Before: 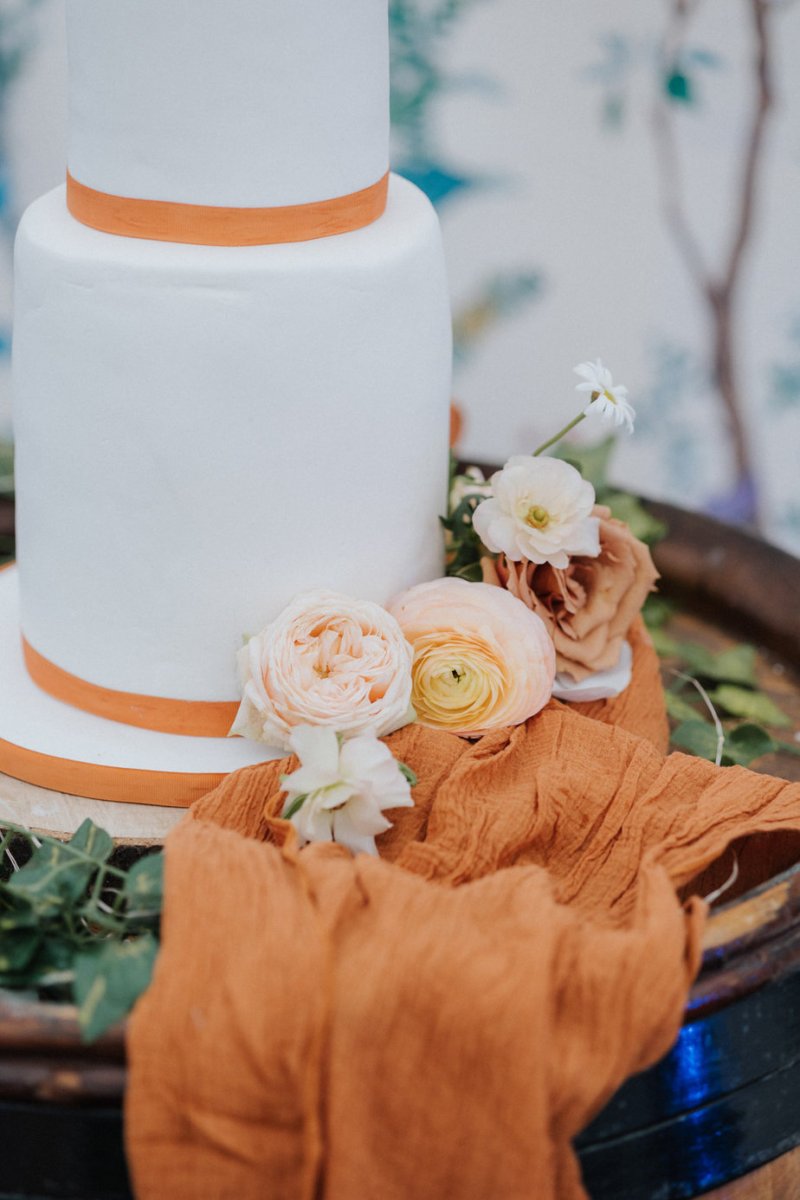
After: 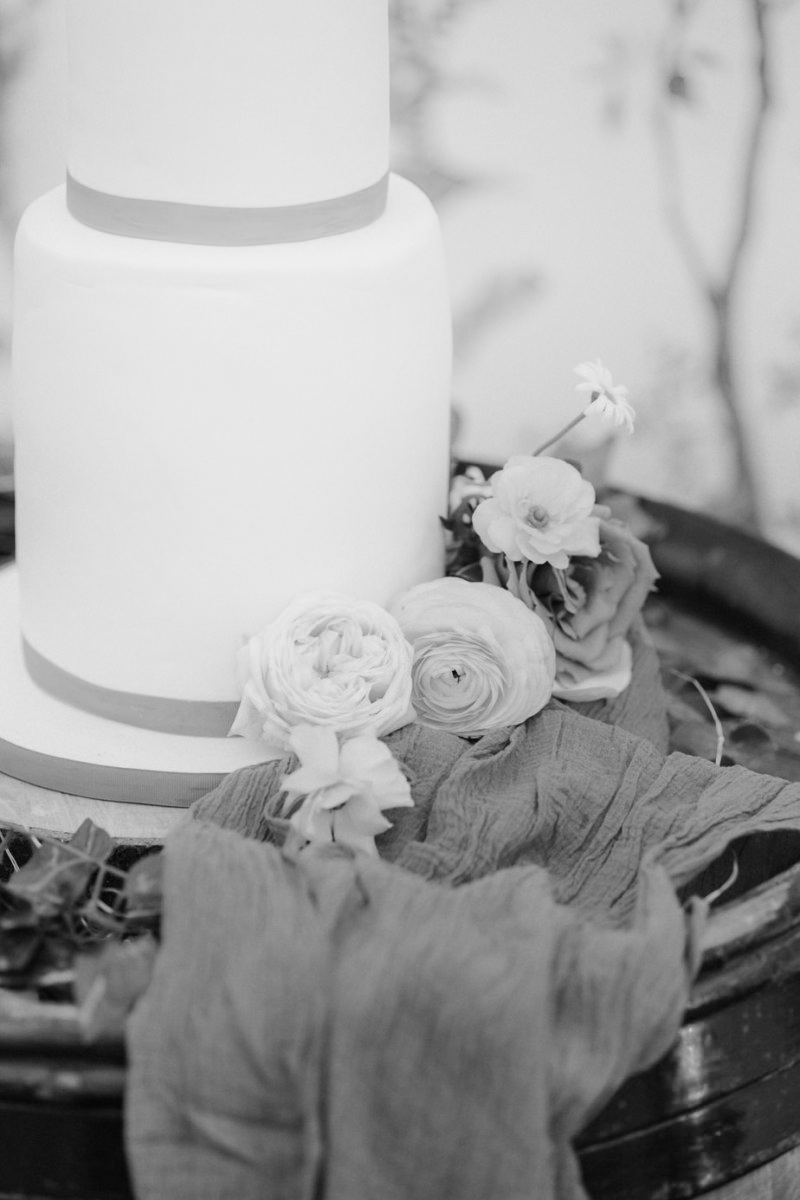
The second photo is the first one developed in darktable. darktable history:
shadows and highlights: highlights 71.3, soften with gaussian
color calibration: output gray [0.31, 0.36, 0.33, 0], illuminant as shot in camera, x 0.358, y 0.373, temperature 4628.91 K, saturation algorithm version 1 (2020)
